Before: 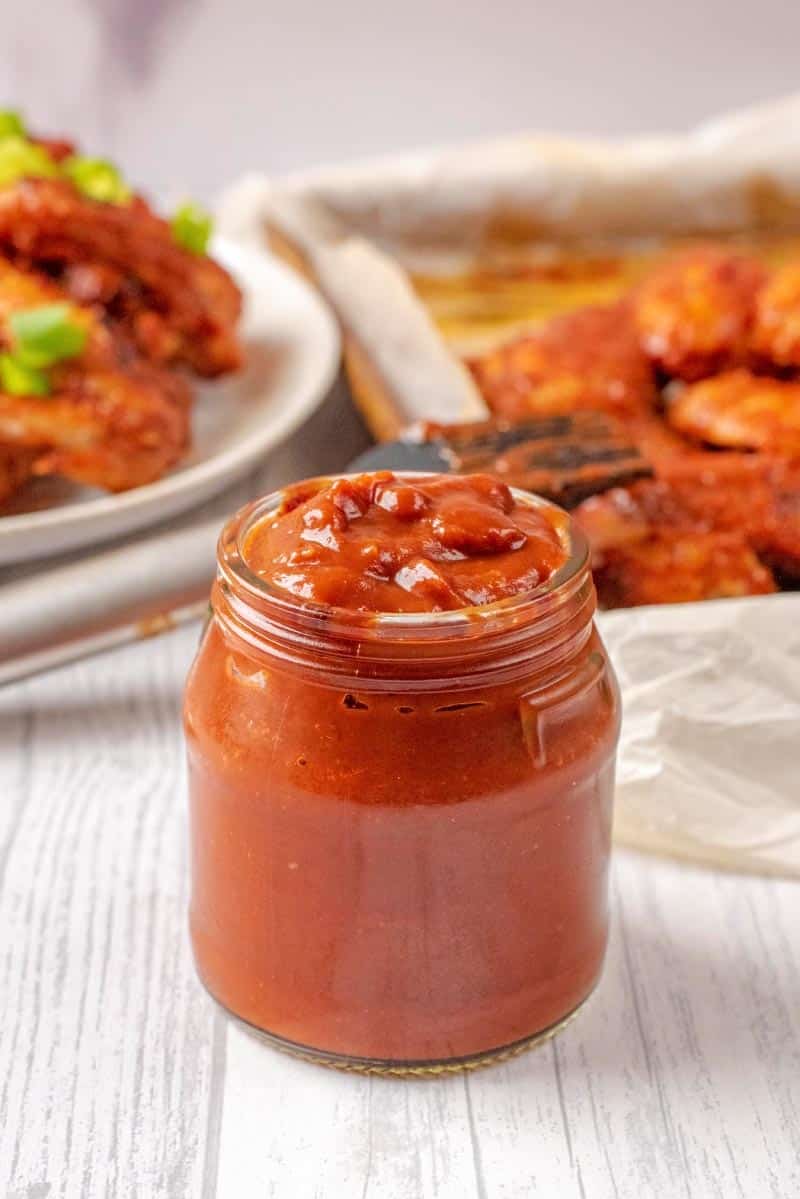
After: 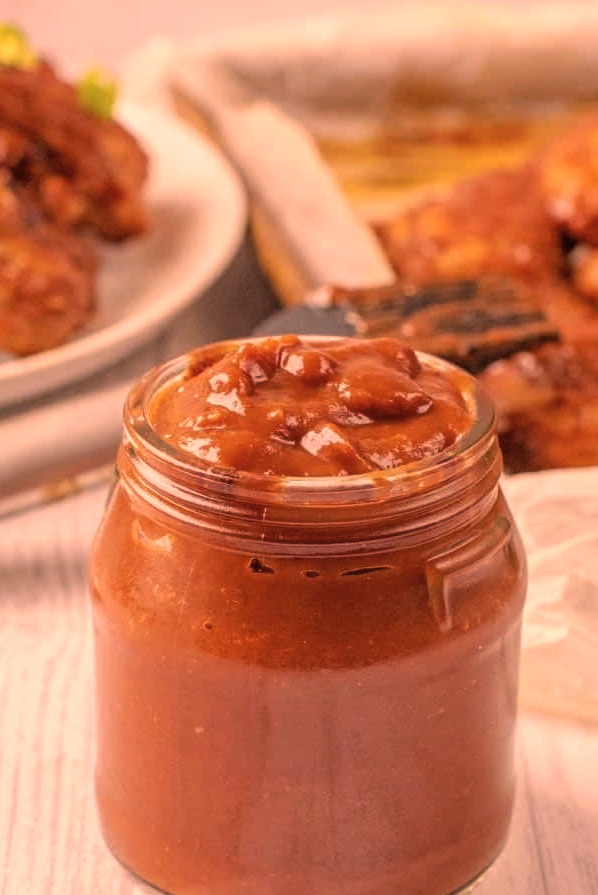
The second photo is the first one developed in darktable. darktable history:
crop and rotate: left 11.832%, top 11.411%, right 13.38%, bottom 13.876%
color correction: highlights a* 39.87, highlights b* 39.71, saturation 0.686
